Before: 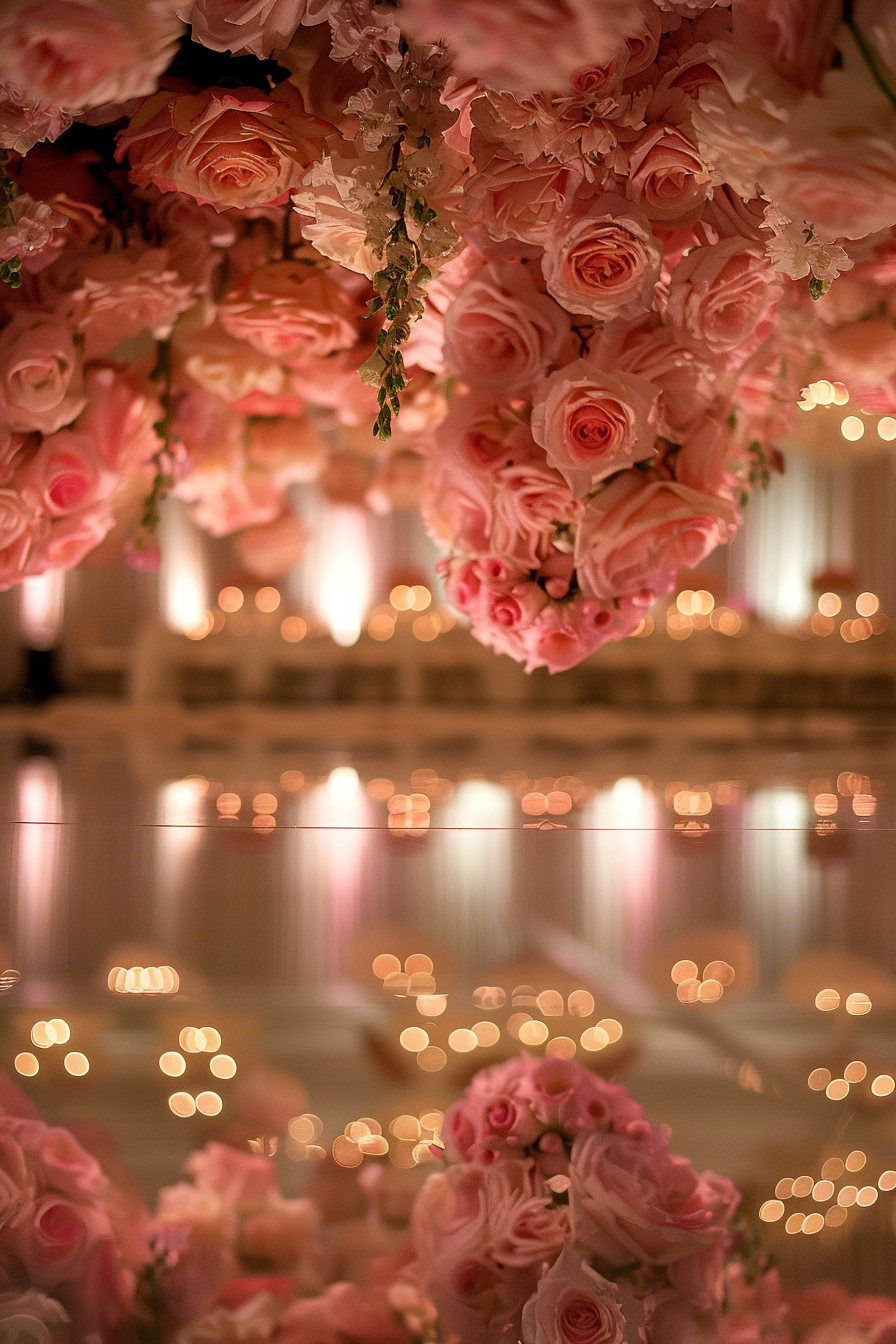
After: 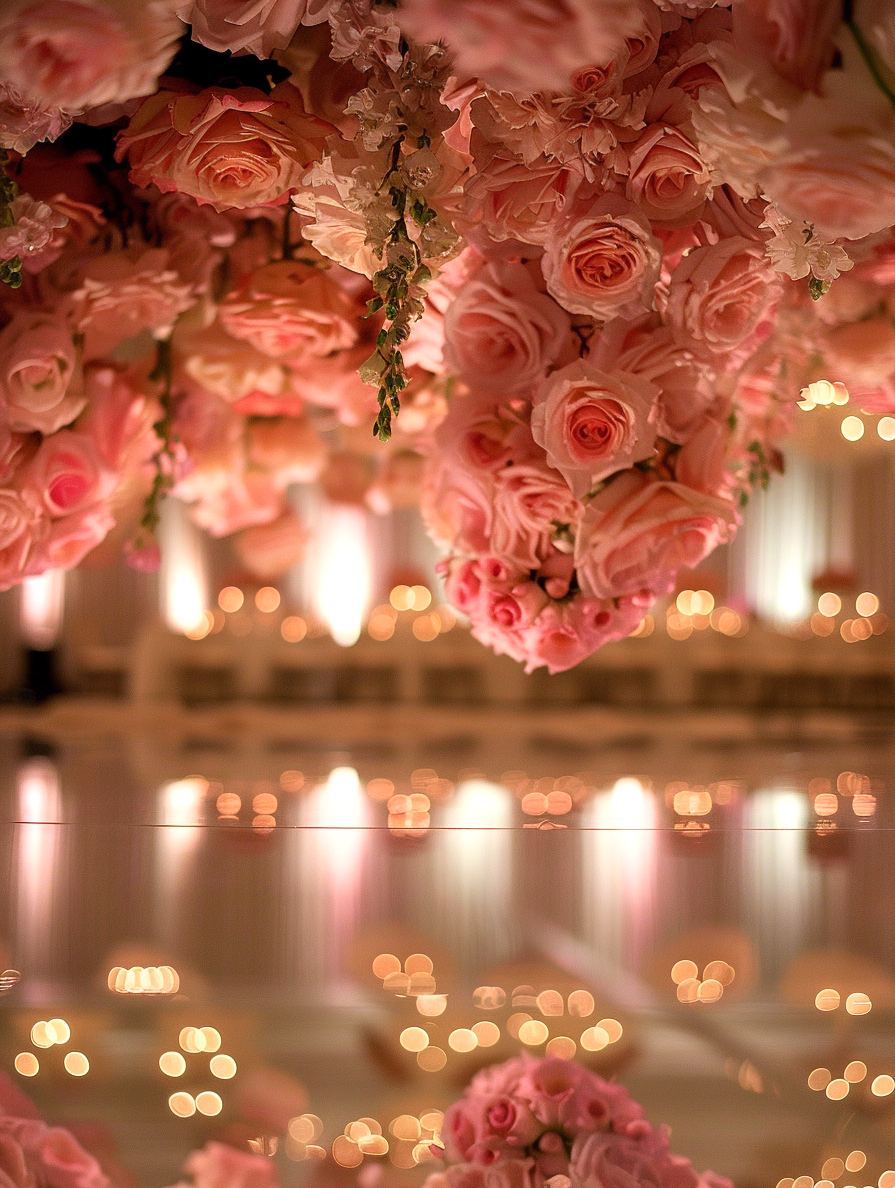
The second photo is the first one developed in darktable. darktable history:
crop and rotate: top 0%, bottom 11.561%
exposure: exposure 0.202 EV, compensate highlight preservation false
